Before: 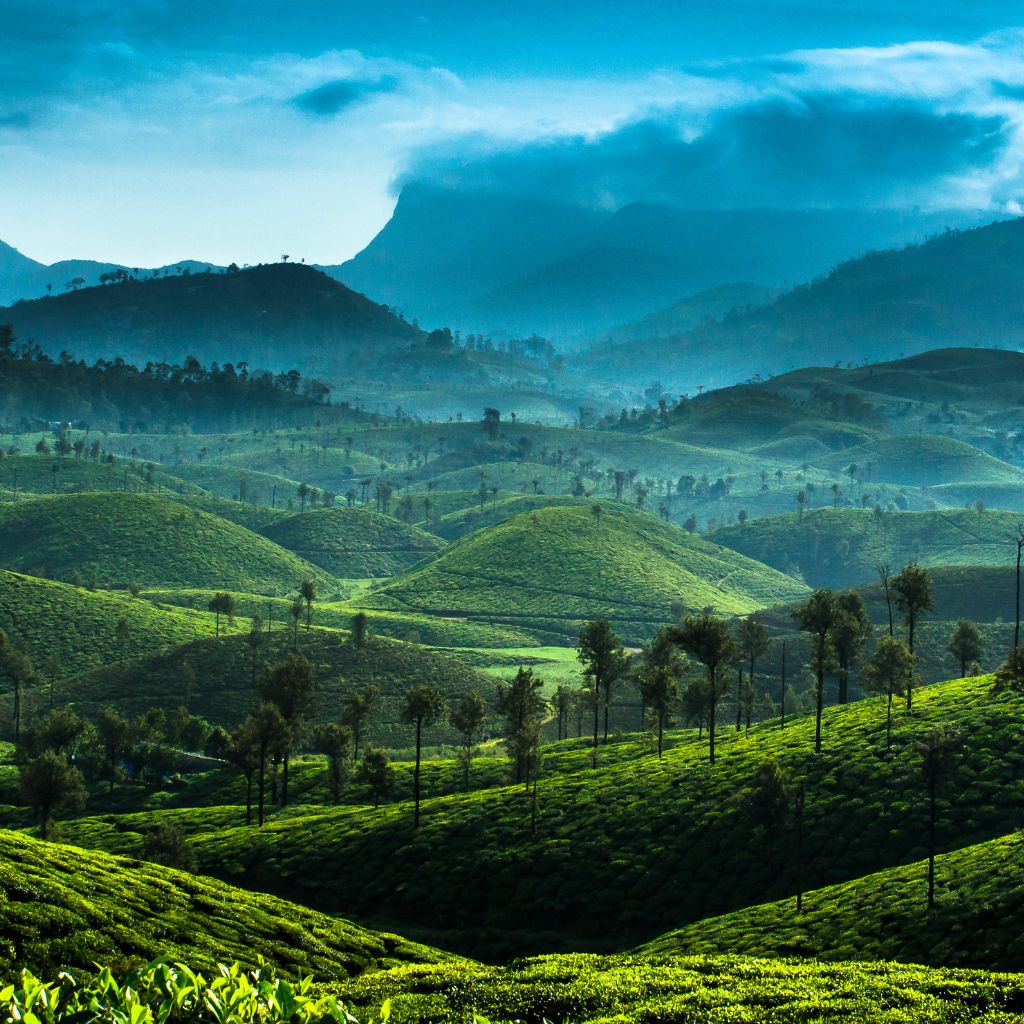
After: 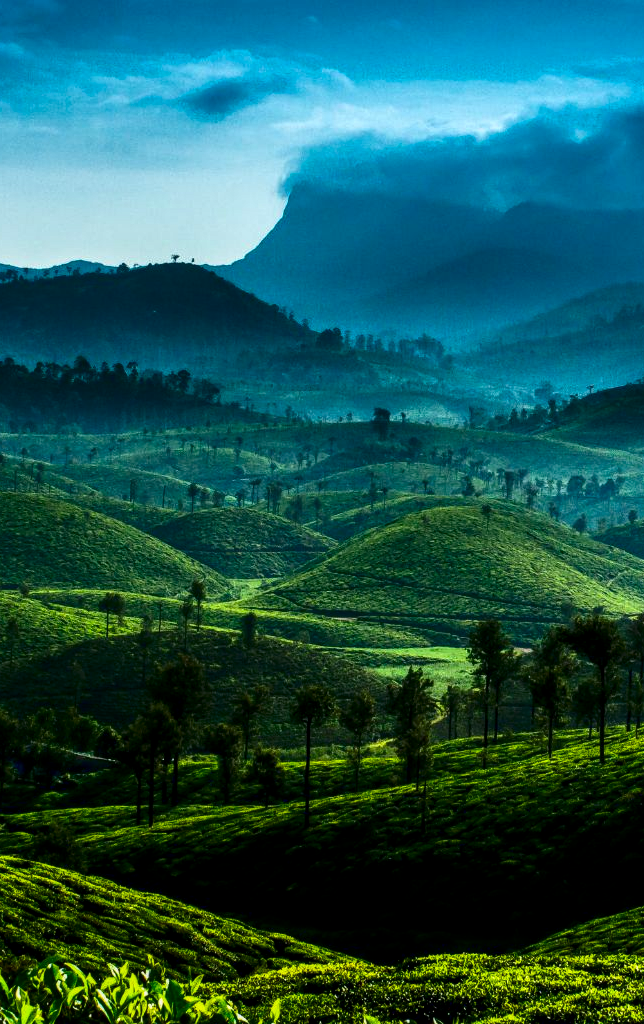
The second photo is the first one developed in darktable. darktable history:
contrast brightness saturation: contrast 0.104, brightness -0.26, saturation 0.139
crop: left 10.746%, right 26.317%
local contrast: on, module defaults
